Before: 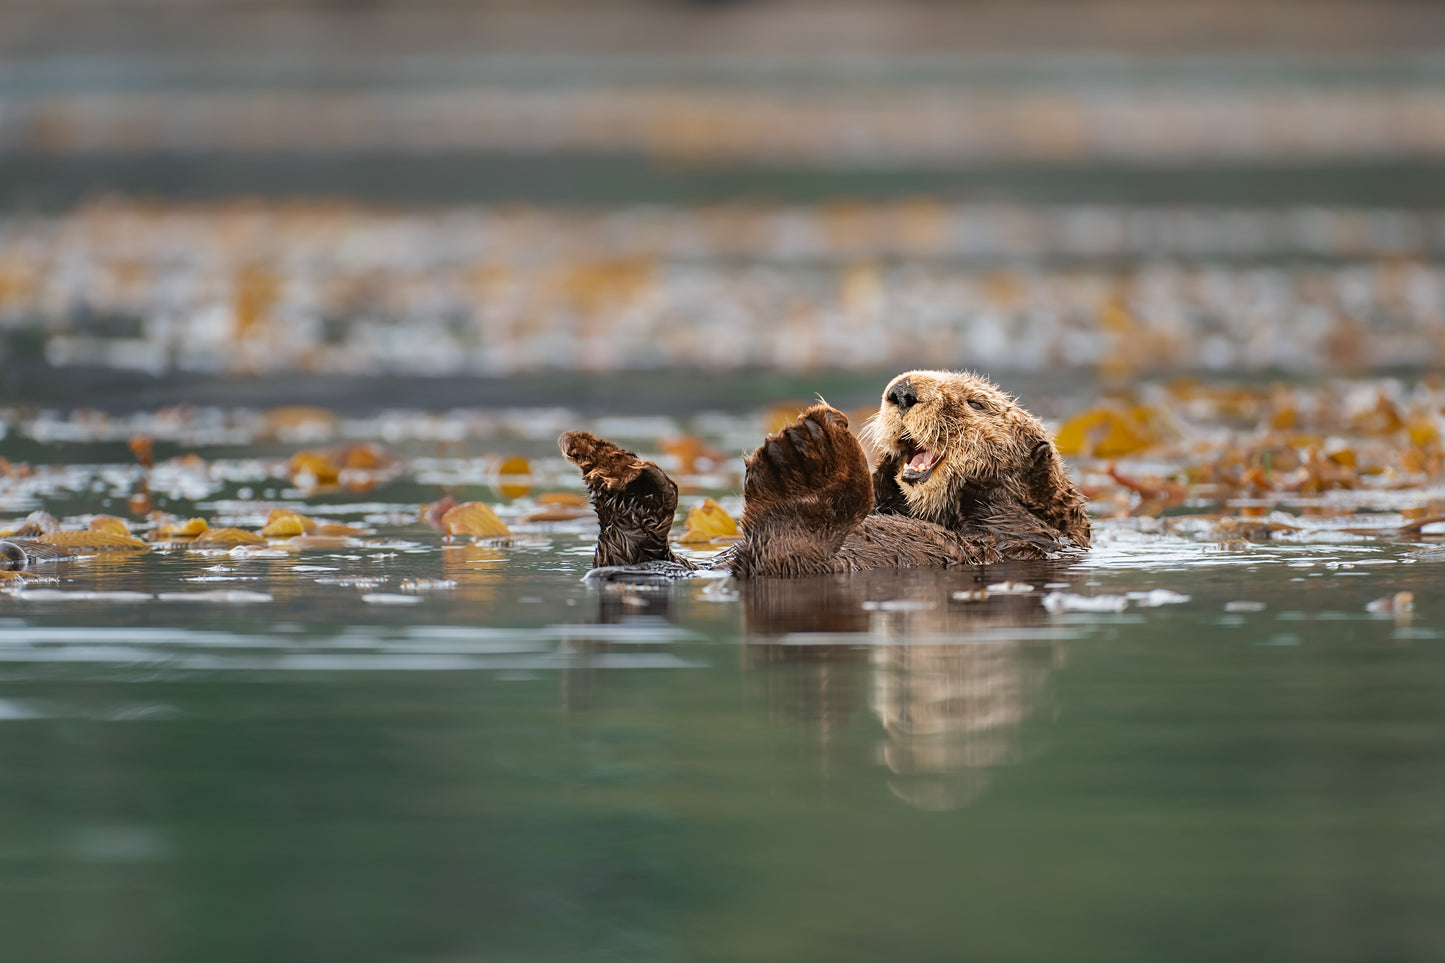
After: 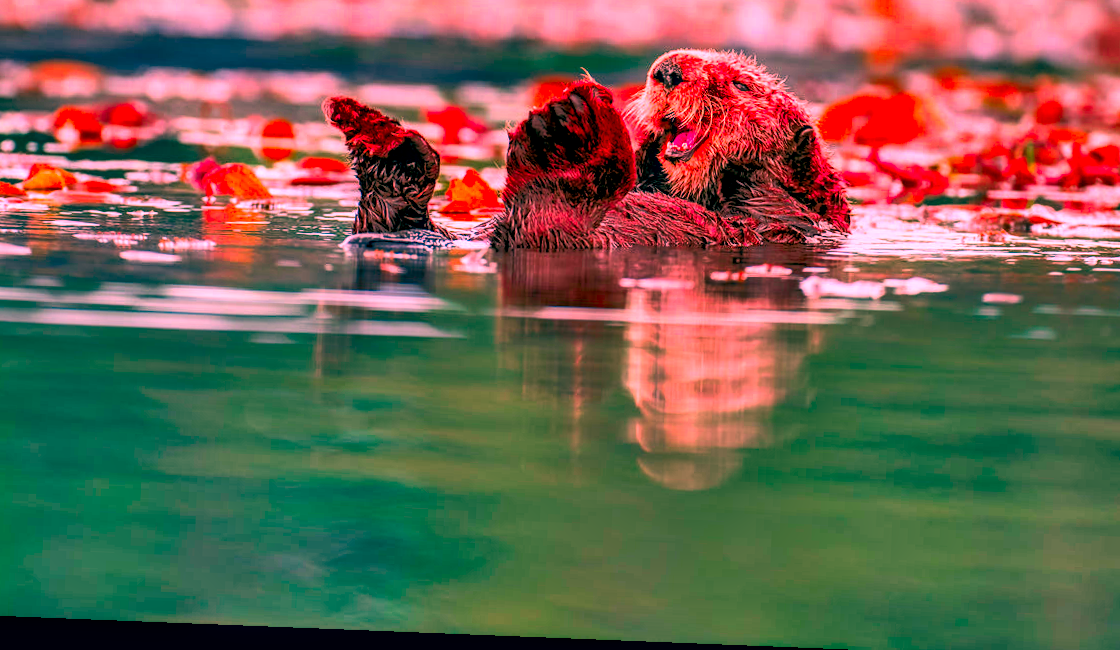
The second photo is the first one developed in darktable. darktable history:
tone equalizer: -8 EV -0.528 EV, -7 EV -0.319 EV, -6 EV -0.083 EV, -5 EV 0.413 EV, -4 EV 0.985 EV, -3 EV 0.791 EV, -2 EV -0.01 EV, -1 EV 0.14 EV, +0 EV -0.012 EV, smoothing 1
color correction: highlights a* 17.03, highlights b* 0.205, shadows a* -15.38, shadows b* -14.56, saturation 1.5
crop and rotate: left 17.299%, top 35.115%, right 7.015%, bottom 1.024%
contrast brightness saturation: contrast 0.16, saturation 0.32
white balance: red 1.127, blue 0.943
local contrast: highlights 19%, detail 186%
color contrast: green-magenta contrast 1.73, blue-yellow contrast 1.15
rotate and perspective: rotation 2.27°, automatic cropping off
